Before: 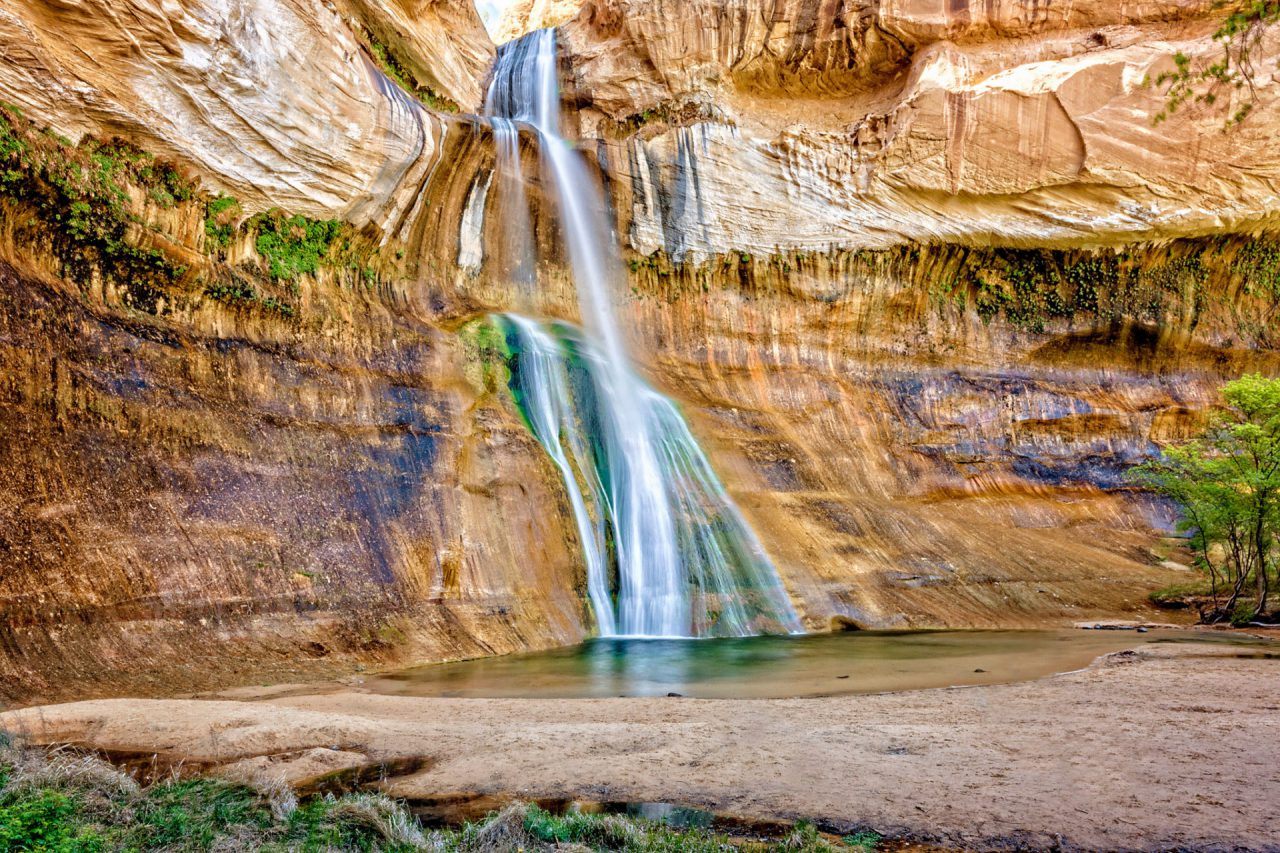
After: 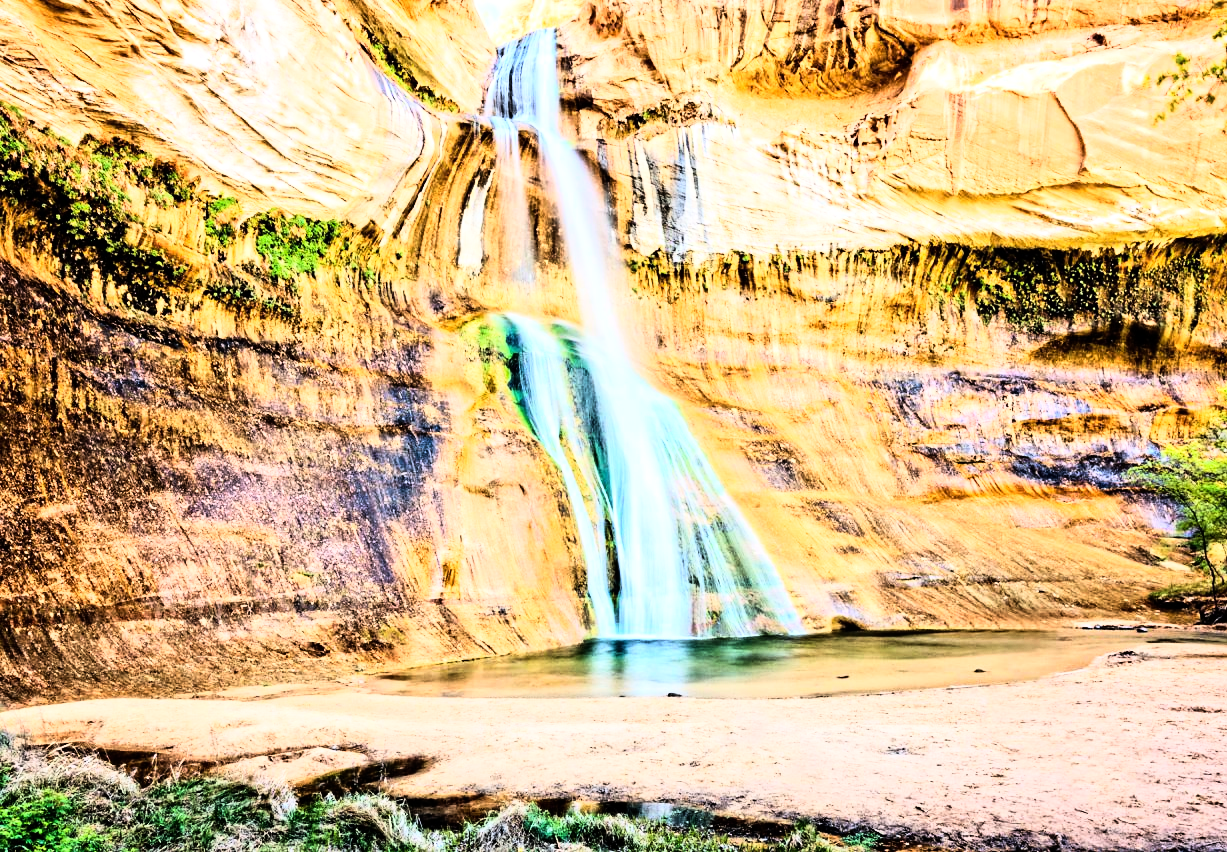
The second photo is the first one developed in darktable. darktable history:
rgb curve: curves: ch0 [(0, 0) (0.21, 0.15) (0.24, 0.21) (0.5, 0.75) (0.75, 0.96) (0.89, 0.99) (1, 1)]; ch1 [(0, 0.02) (0.21, 0.13) (0.25, 0.2) (0.5, 0.67) (0.75, 0.9) (0.89, 0.97) (1, 1)]; ch2 [(0, 0.02) (0.21, 0.13) (0.25, 0.2) (0.5, 0.67) (0.75, 0.9) (0.89, 0.97) (1, 1)], compensate middle gray true
crop: right 4.126%, bottom 0.031%
tone equalizer: -8 EV -0.417 EV, -7 EV -0.389 EV, -6 EV -0.333 EV, -5 EV -0.222 EV, -3 EV 0.222 EV, -2 EV 0.333 EV, -1 EV 0.389 EV, +0 EV 0.417 EV, edges refinement/feathering 500, mask exposure compensation -1.57 EV, preserve details no
